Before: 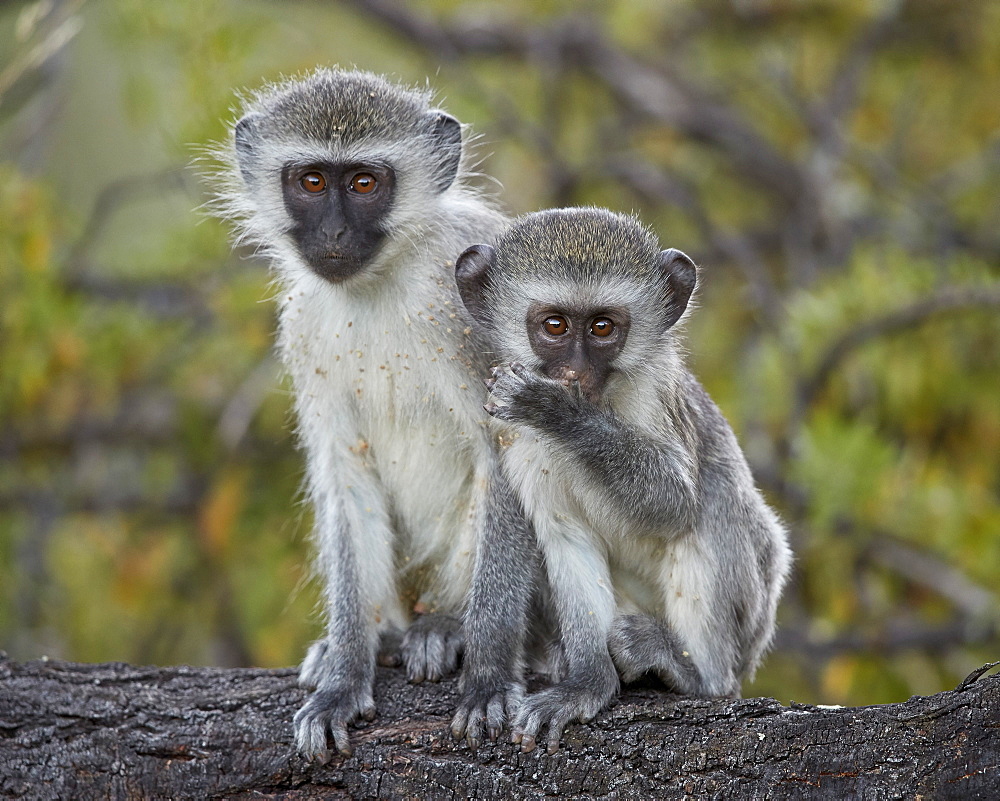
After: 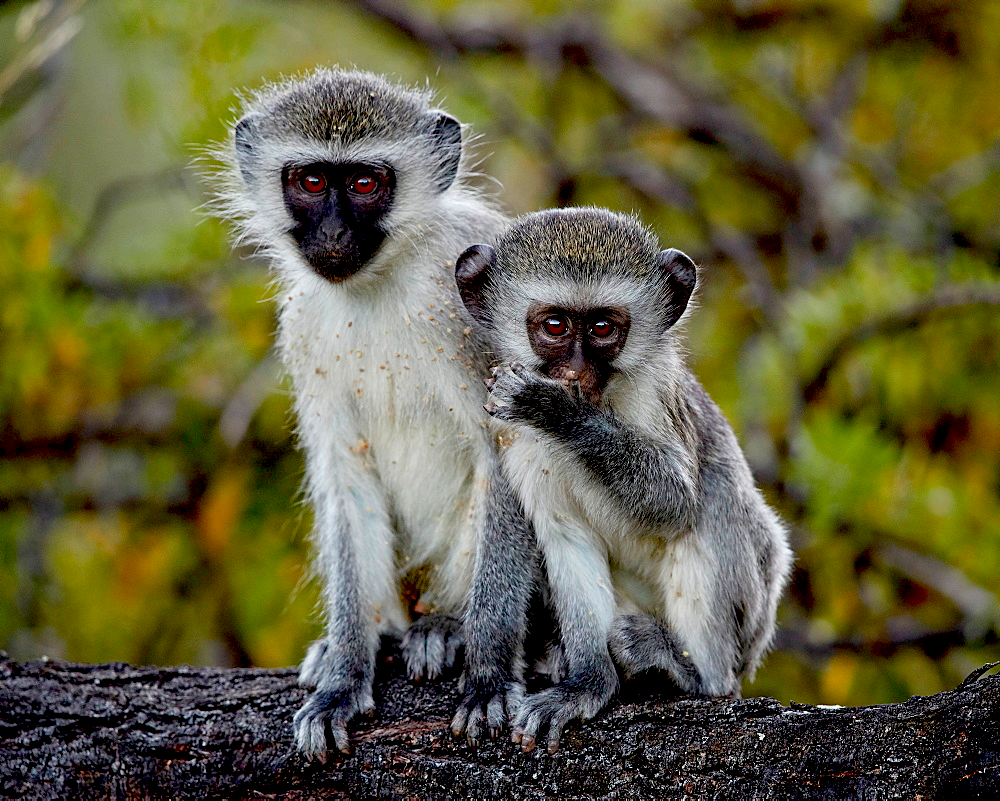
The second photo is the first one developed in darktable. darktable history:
exposure: black level correction 0.055, exposure -0.036 EV, compensate highlight preservation false
